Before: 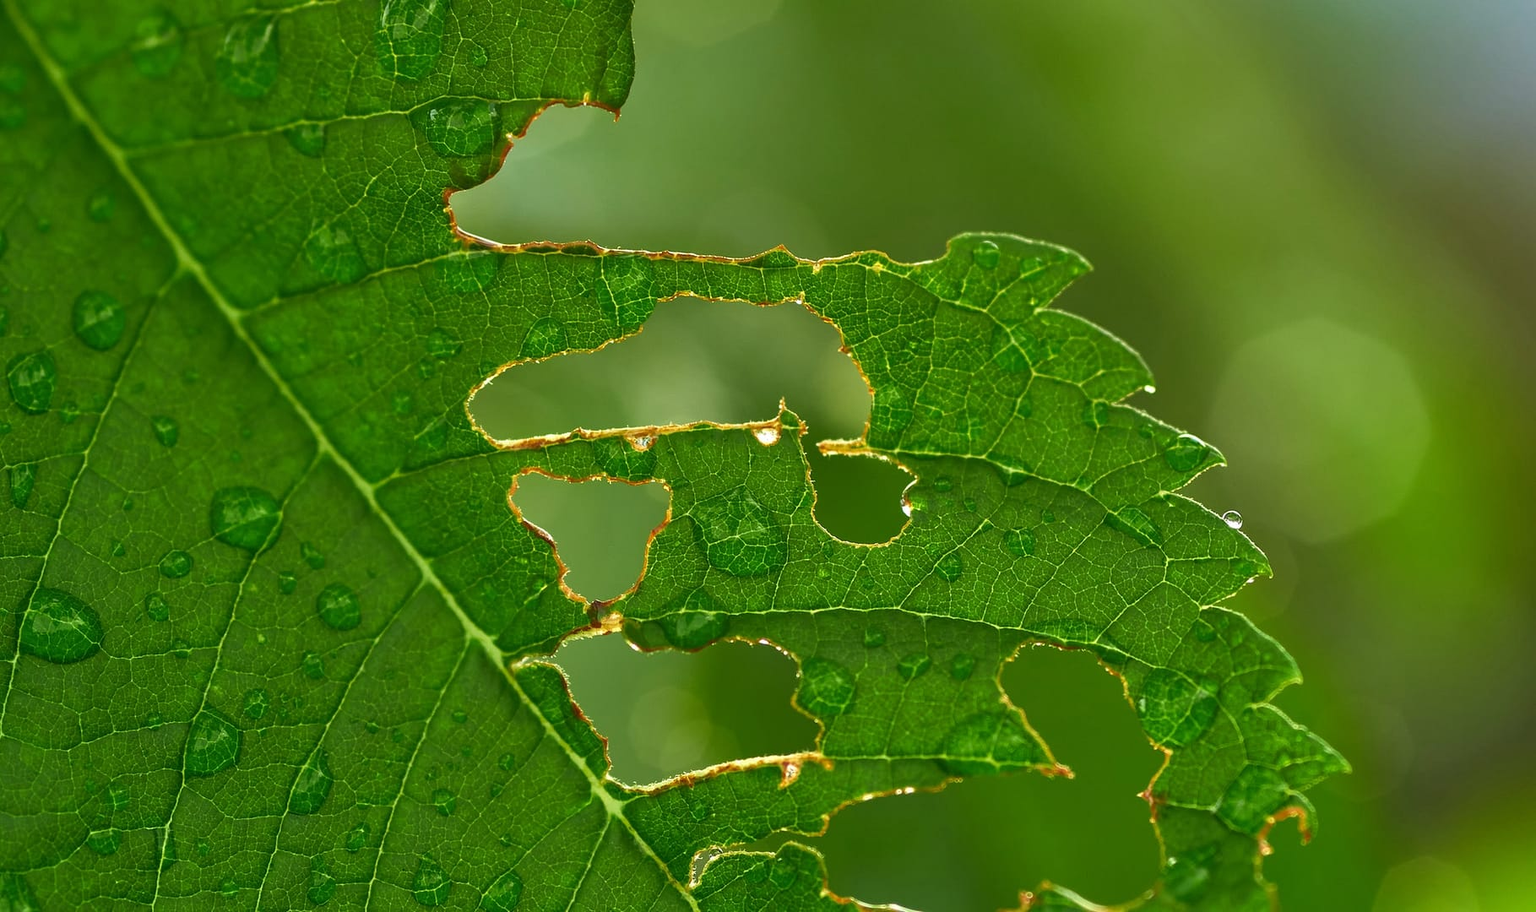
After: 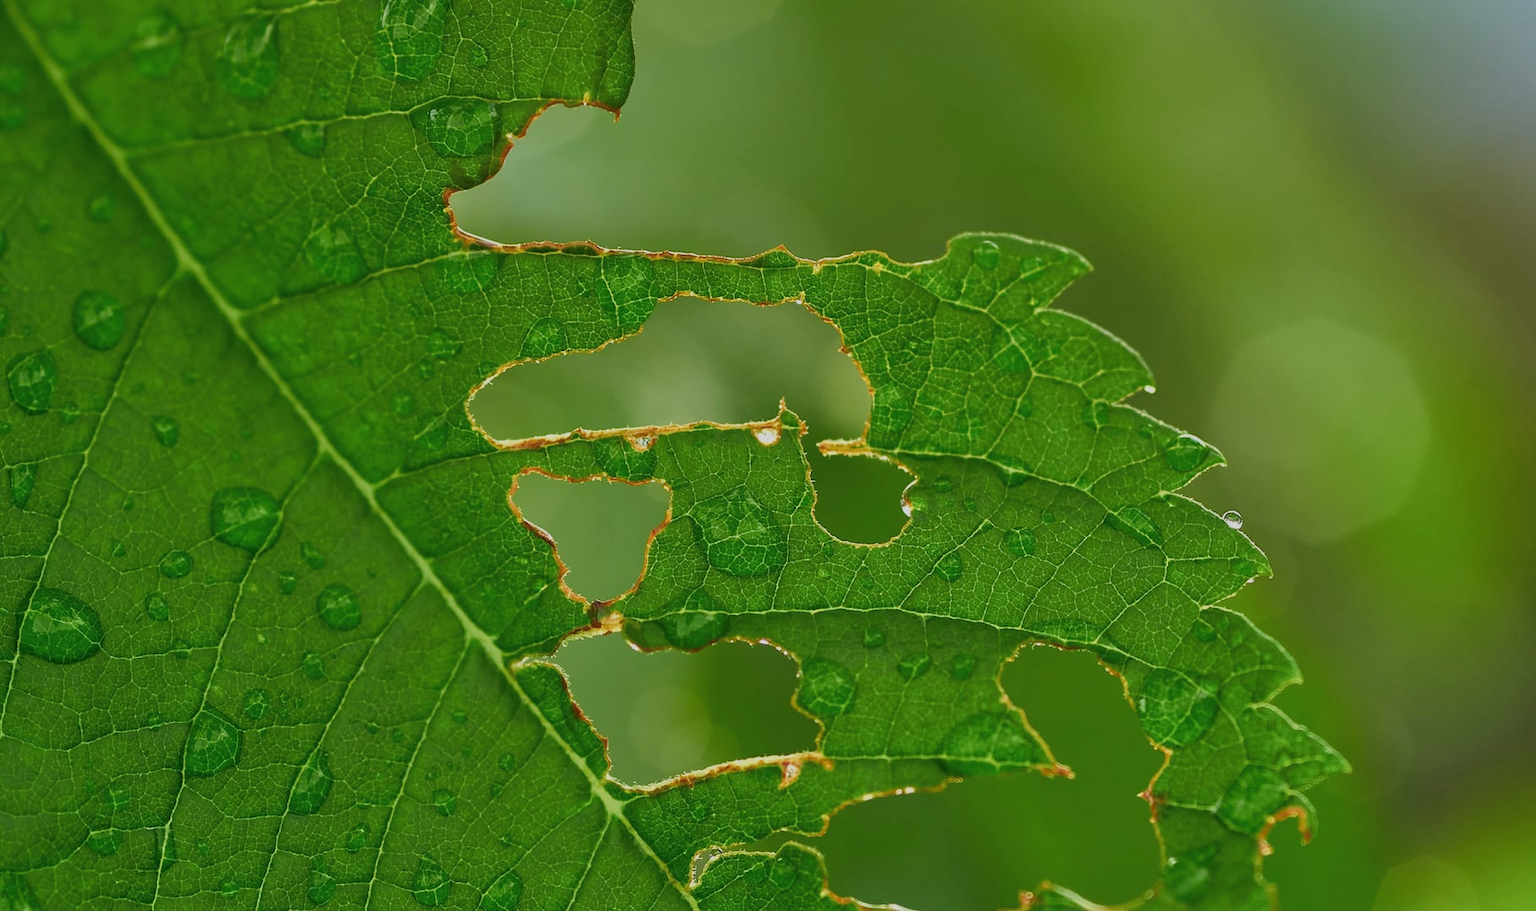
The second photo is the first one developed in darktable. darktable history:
filmic rgb: middle gray luminance 18.28%, black relative exposure -10.48 EV, white relative exposure 3.4 EV, target black luminance 0%, hardness 6.02, latitude 98.04%, contrast 0.841, shadows ↔ highlights balance 0.275%
tone equalizer: mask exposure compensation -0.487 EV
